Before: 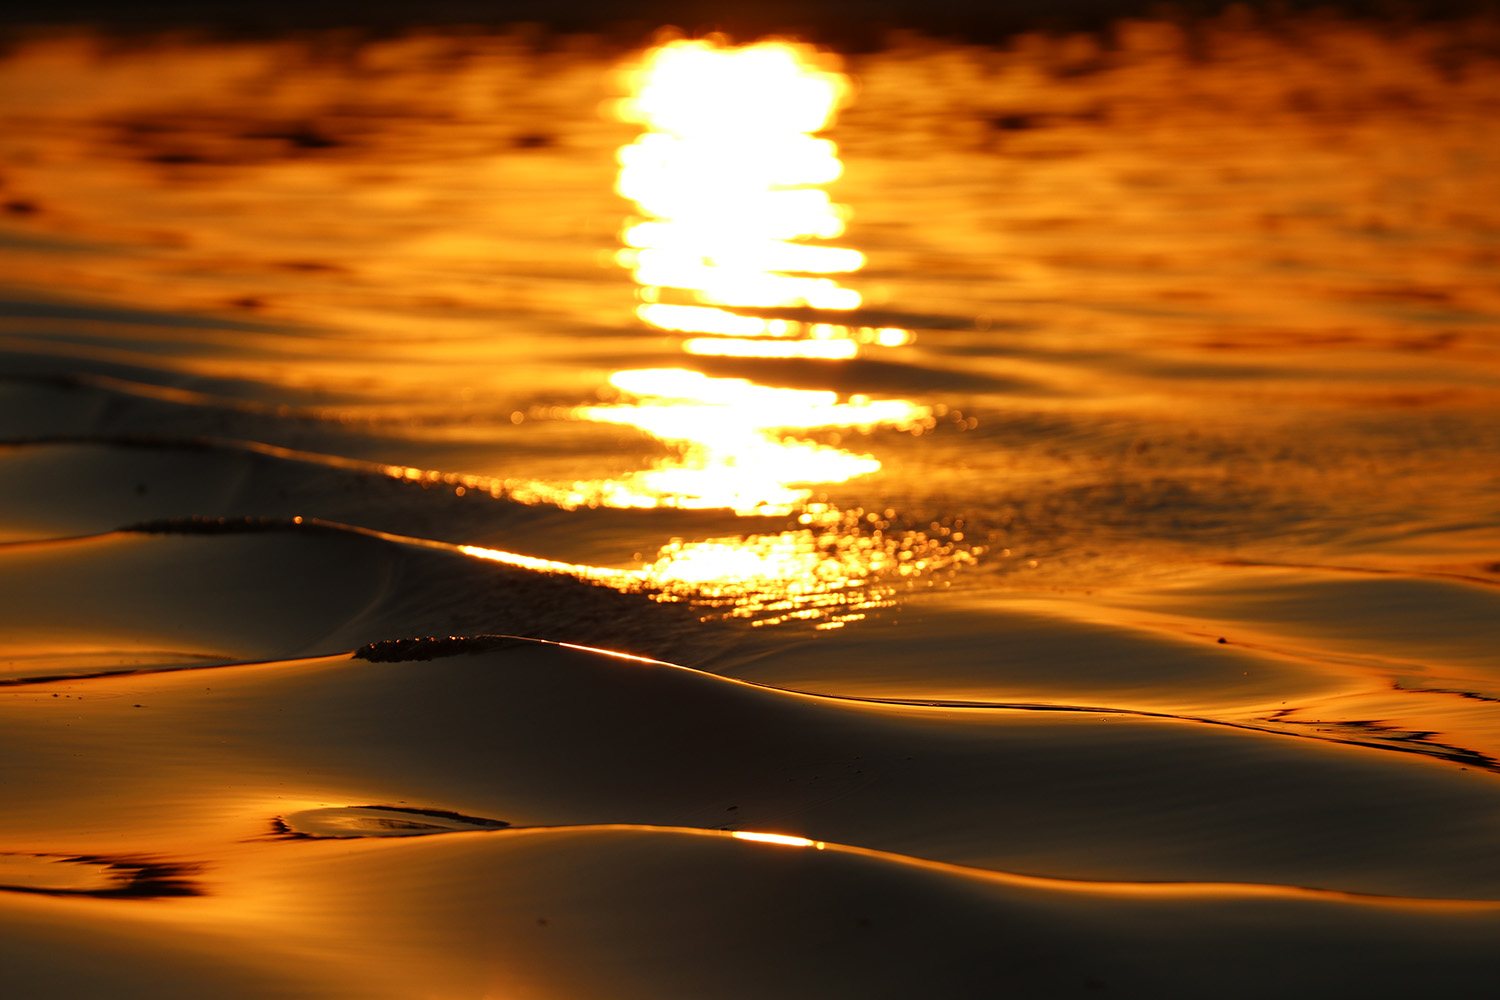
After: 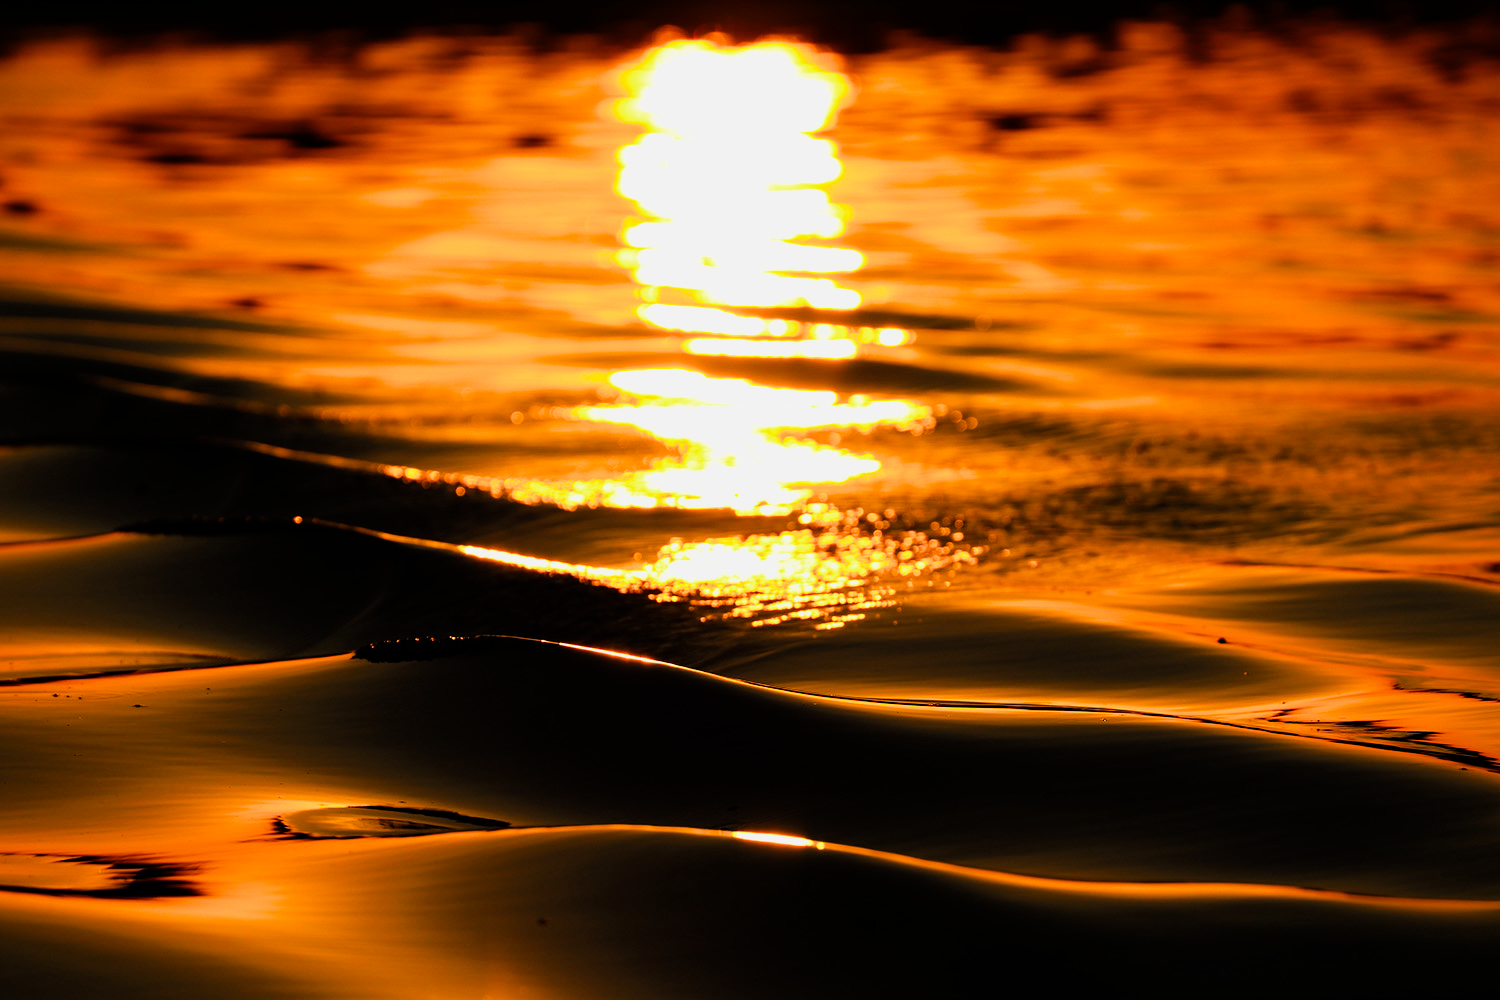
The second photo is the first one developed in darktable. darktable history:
filmic rgb: black relative exposure -7.65 EV, white relative exposure 4.56 EV, hardness 3.61, color science v6 (2022)
contrast brightness saturation: saturation 0.131
haze removal: compatibility mode true, adaptive false
tone equalizer: -8 EV -1.05 EV, -7 EV -1.01 EV, -6 EV -0.833 EV, -5 EV -0.547 EV, -3 EV 0.587 EV, -2 EV 0.878 EV, -1 EV 1.01 EV, +0 EV 1.06 EV, edges refinement/feathering 500, mask exposure compensation -1.57 EV, preserve details no
